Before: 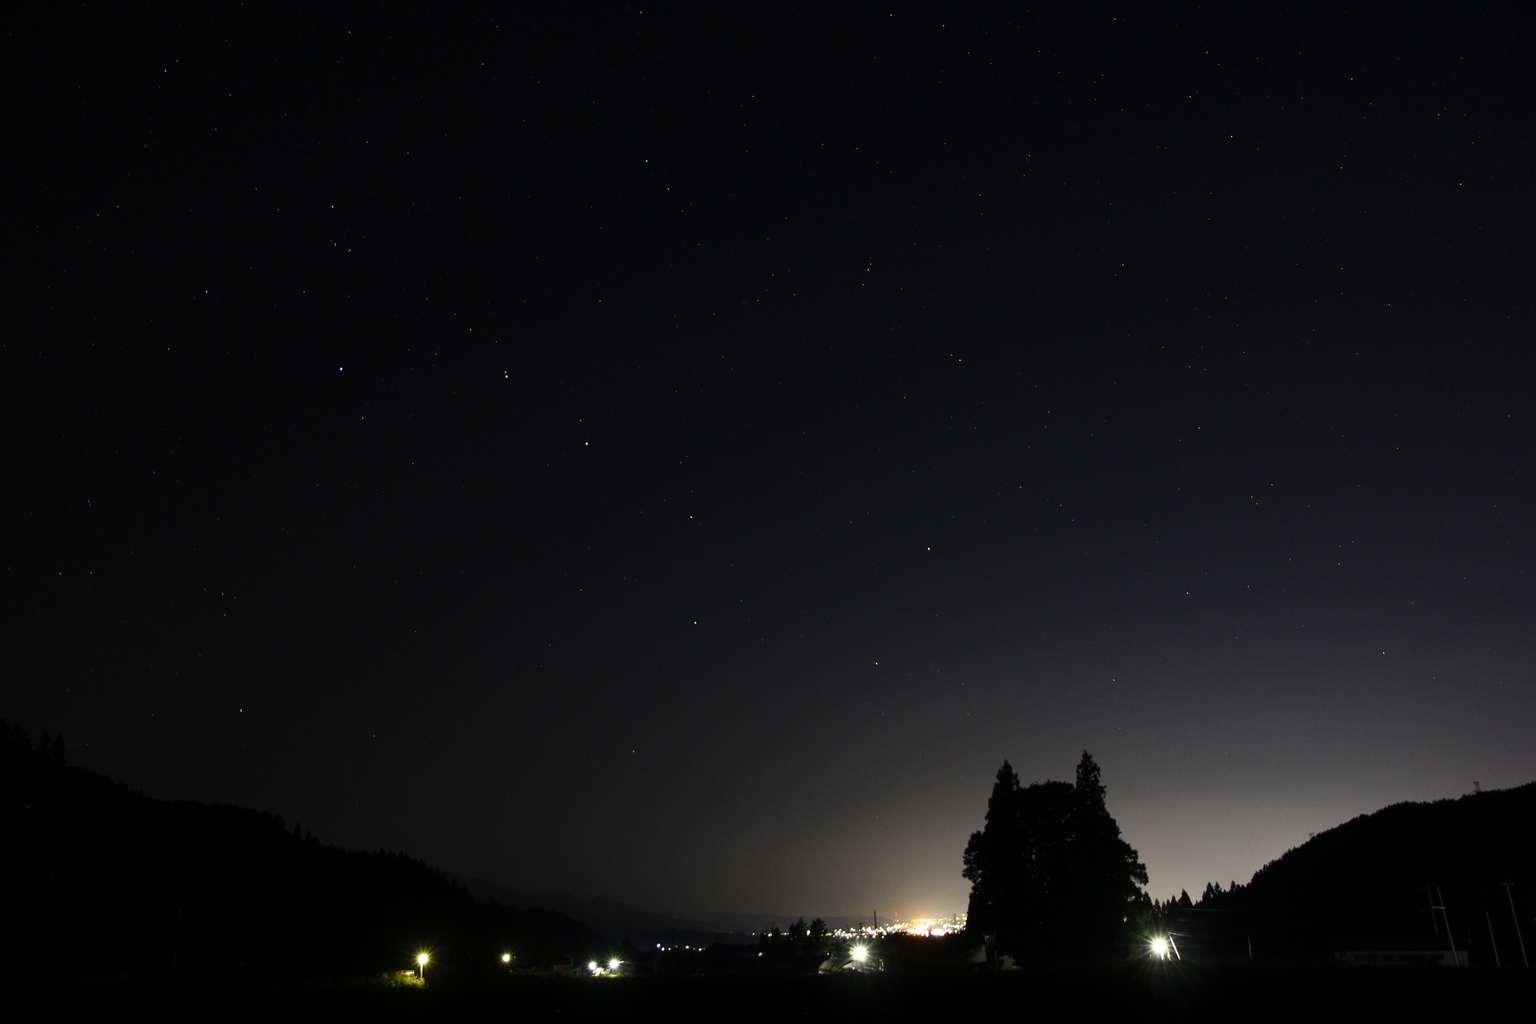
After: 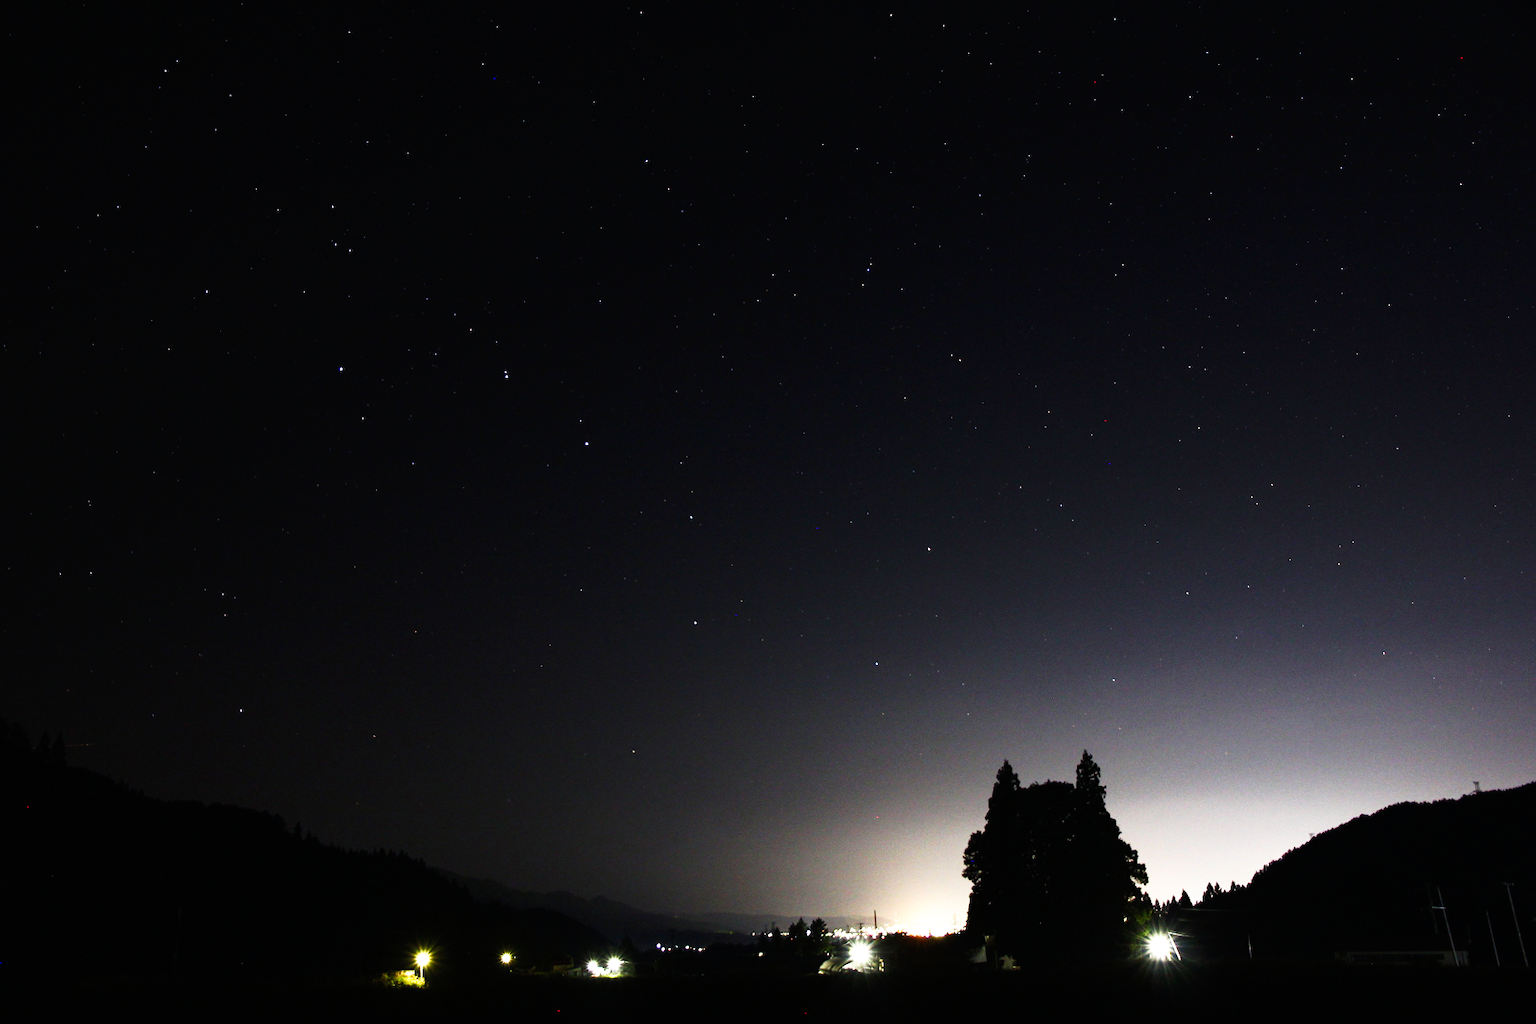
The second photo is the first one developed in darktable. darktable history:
white balance: red 1.004, blue 1.024
base curve: curves: ch0 [(0, 0) (0.007, 0.004) (0.027, 0.03) (0.046, 0.07) (0.207, 0.54) (0.442, 0.872) (0.673, 0.972) (1, 1)], preserve colors none
exposure: exposure 0.74 EV, compensate highlight preservation false
shadows and highlights: shadows 0, highlights 40
